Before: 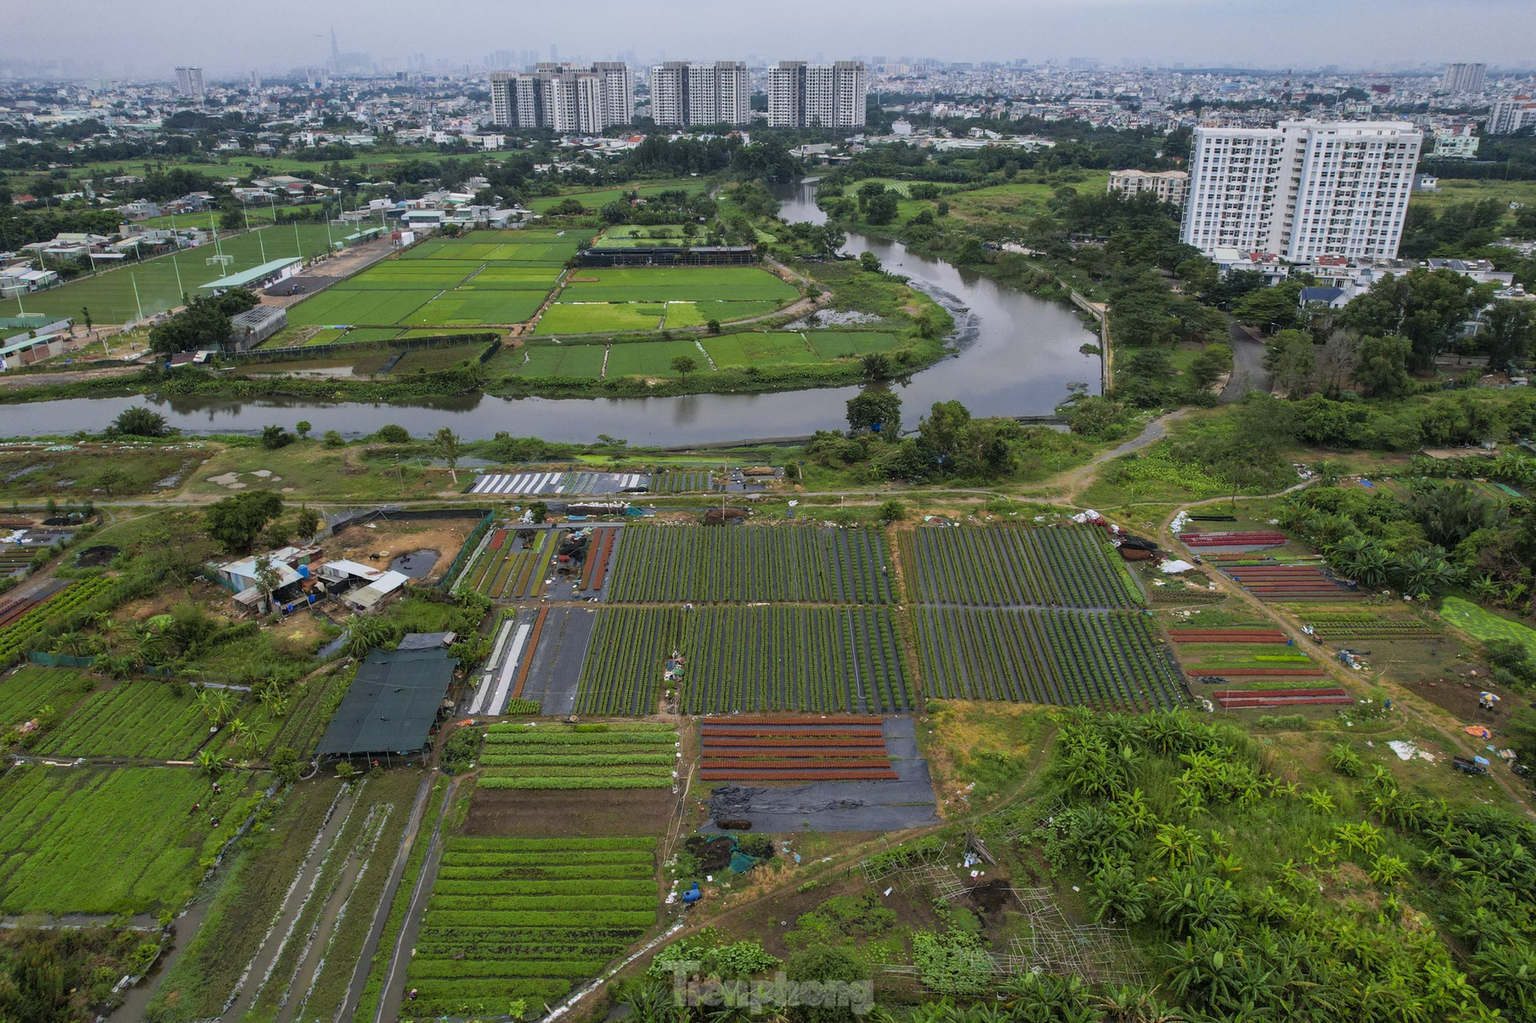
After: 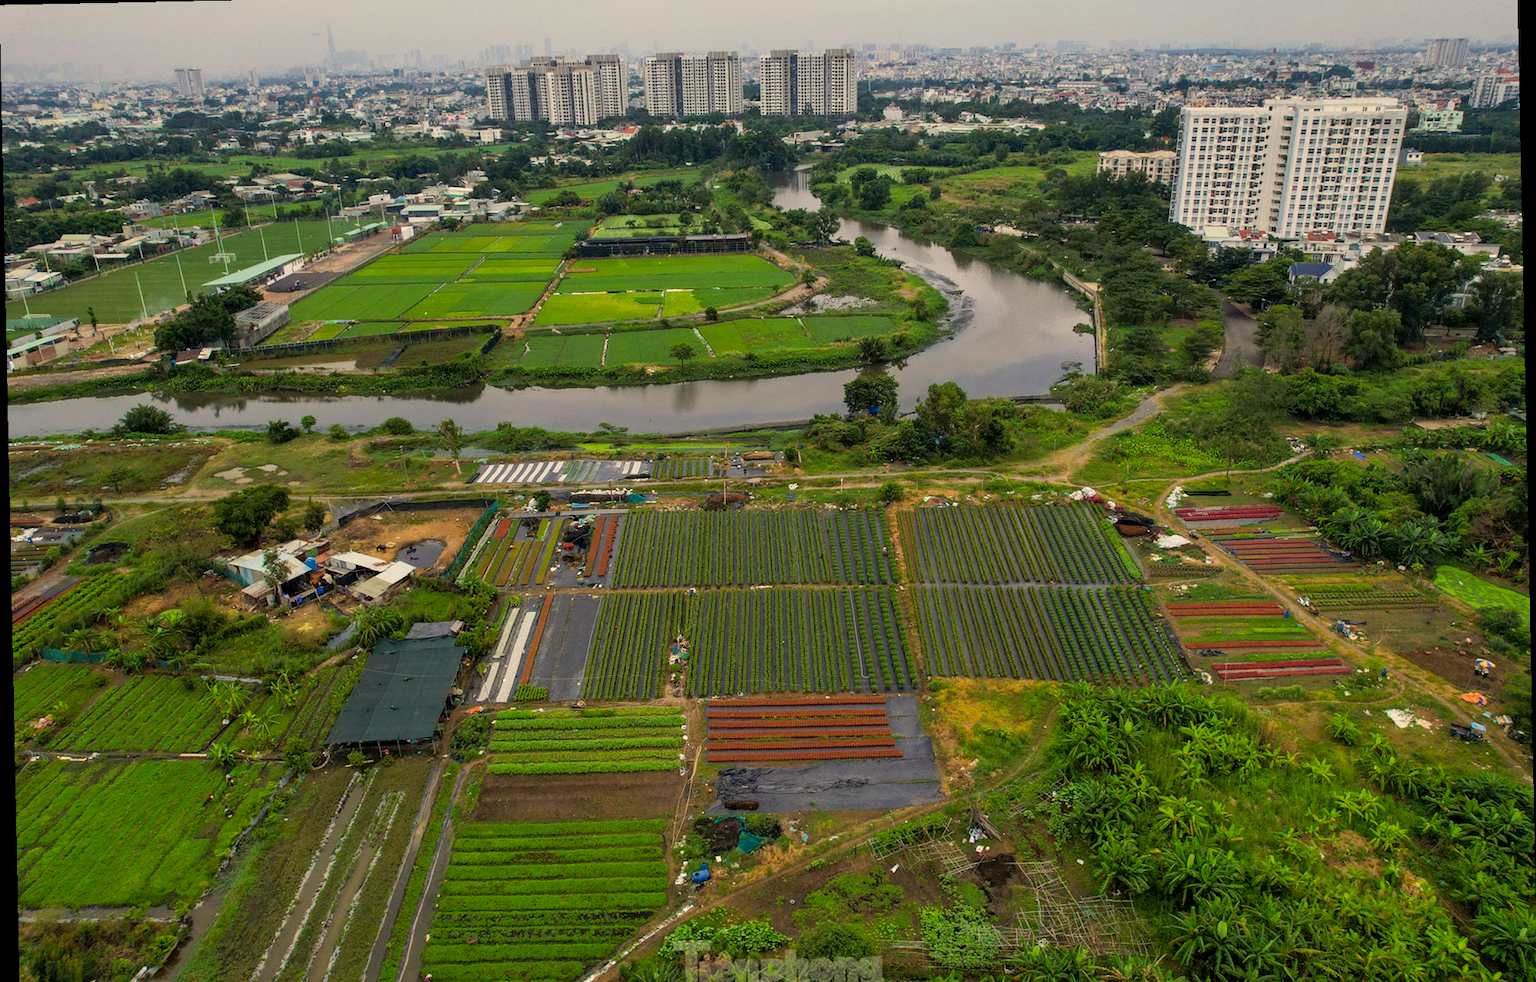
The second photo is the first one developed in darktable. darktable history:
color correction: highlights a* 2.72, highlights b* 22.8
contrast equalizer: octaves 7, y [[0.6 ×6], [0.55 ×6], [0 ×6], [0 ×6], [0 ×6]], mix 0.15
crop and rotate: top 2.479%, bottom 3.018%
rotate and perspective: rotation -1.17°, automatic cropping off
